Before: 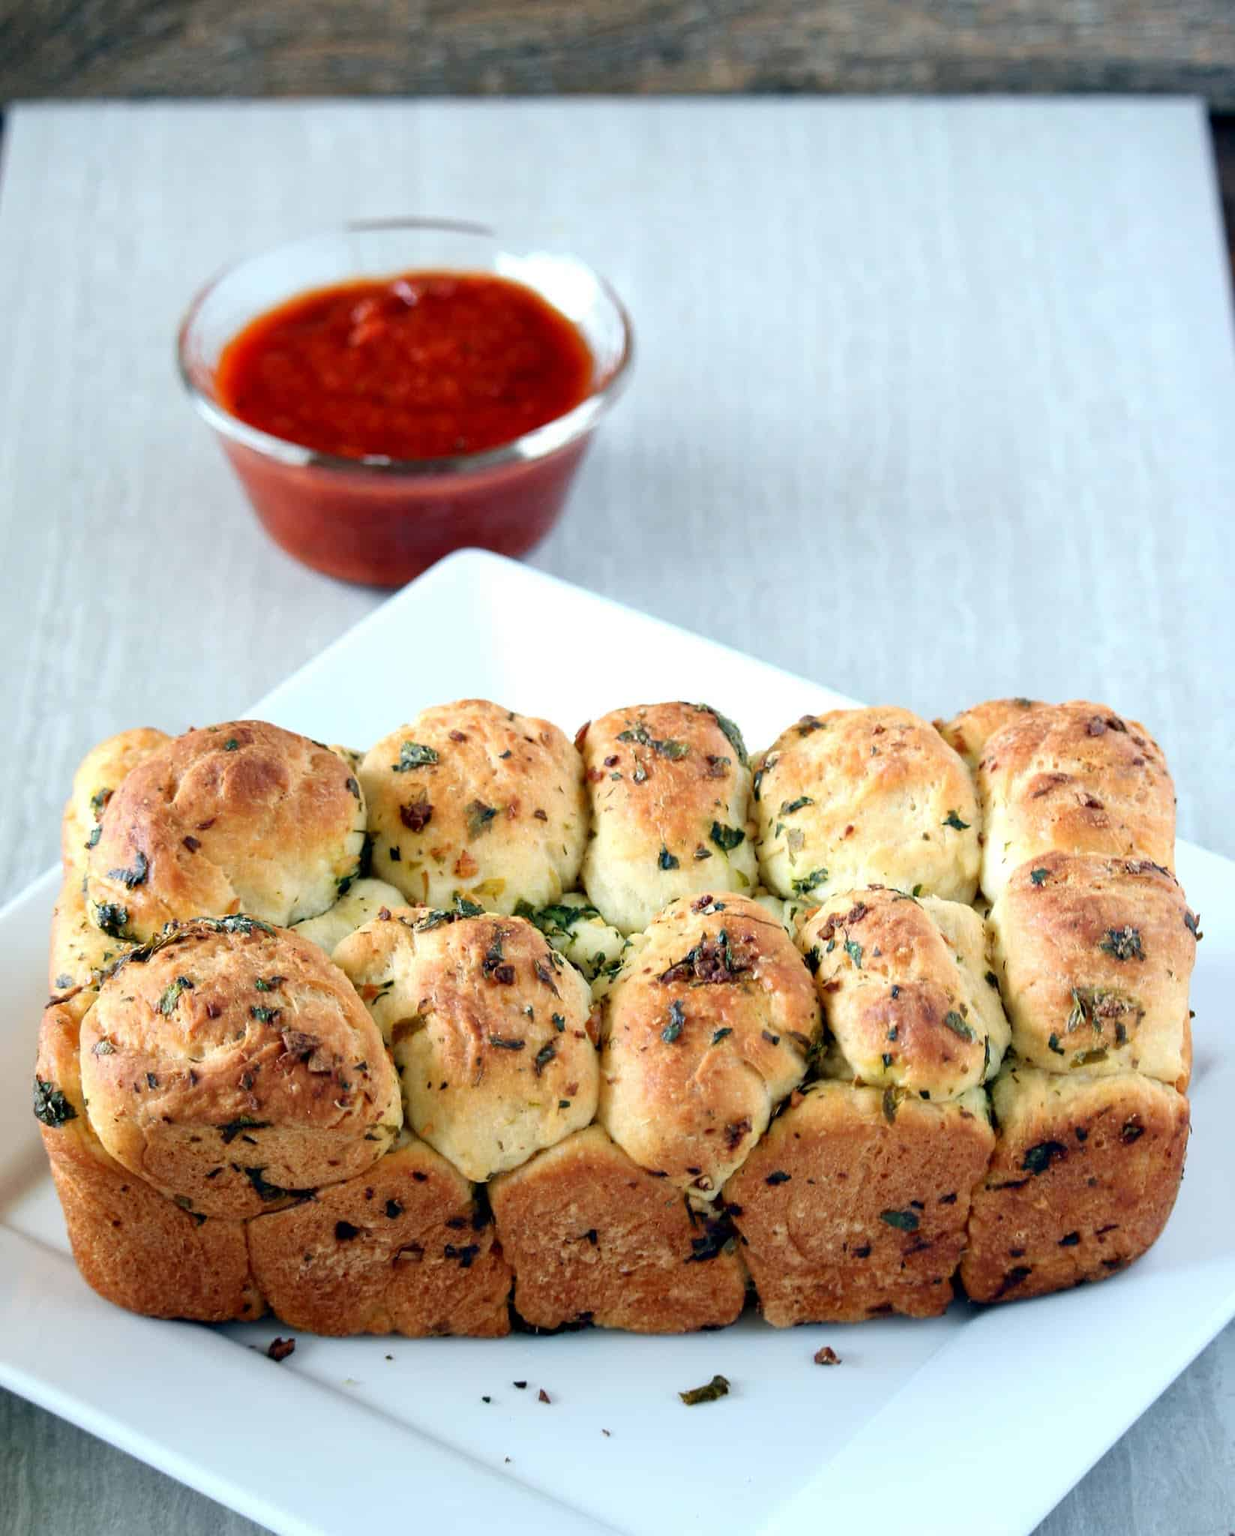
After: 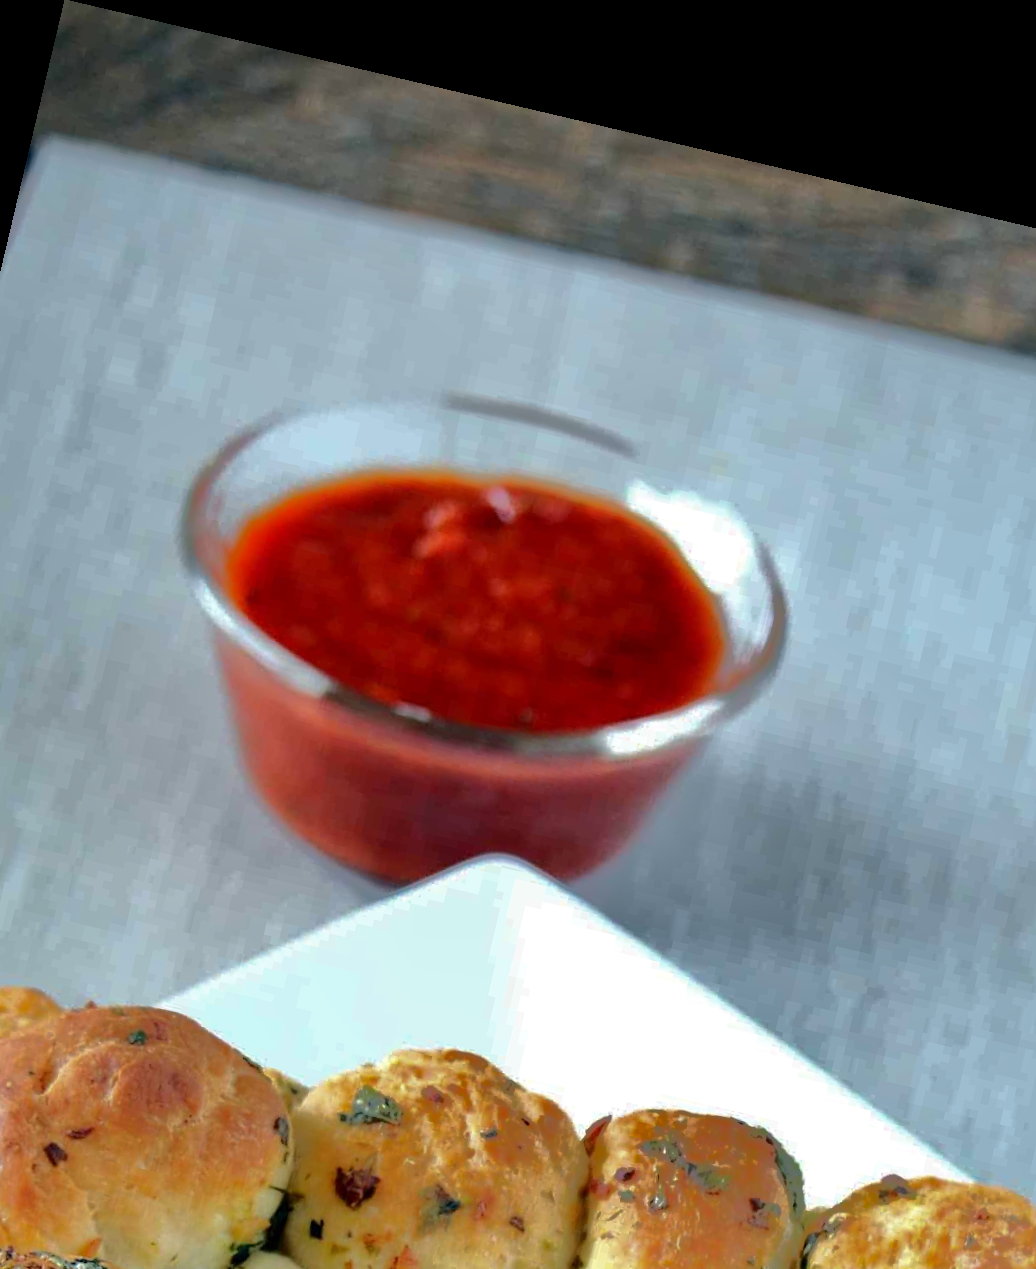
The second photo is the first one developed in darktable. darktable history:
crop: left 19.556%, right 30.401%, bottom 46.458%
base curve: preserve colors none
rotate and perspective: rotation 13.27°, automatic cropping off
shadows and highlights: shadows -19.91, highlights -73.15
